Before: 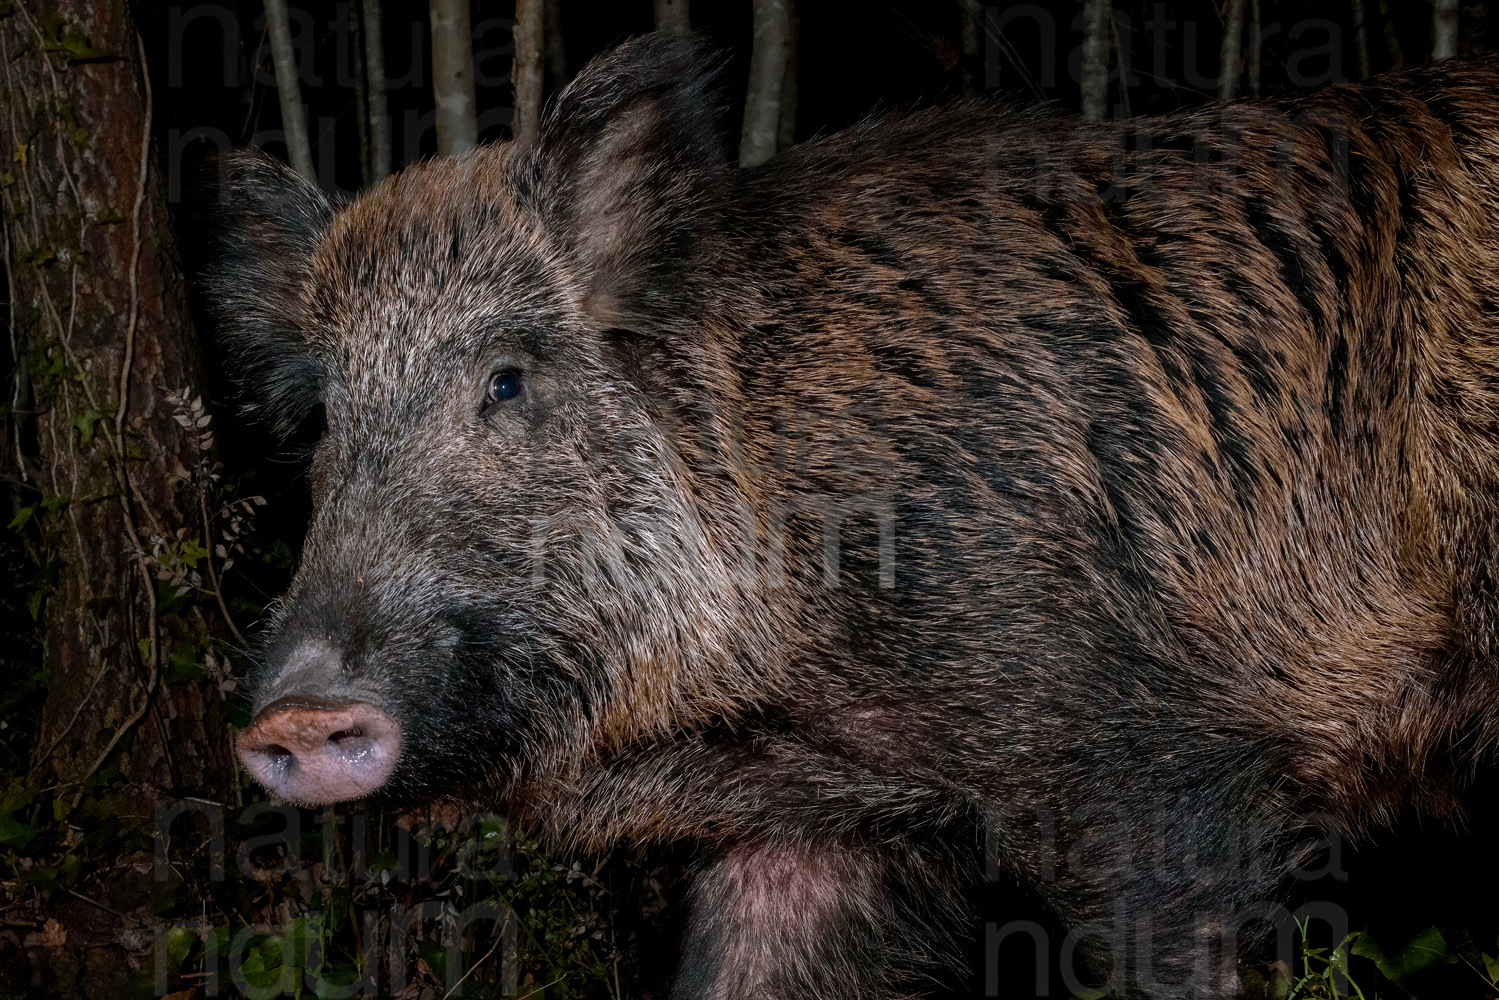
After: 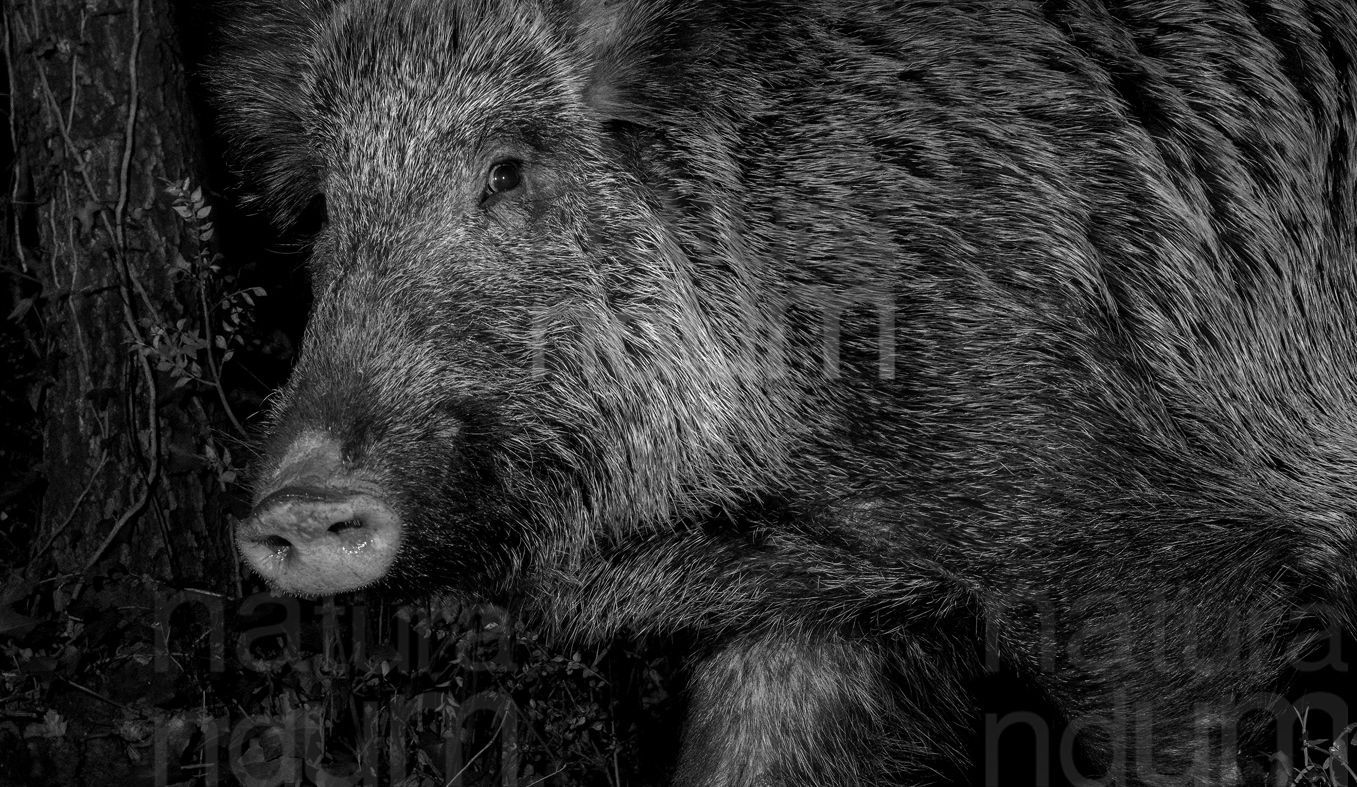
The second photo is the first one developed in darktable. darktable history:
monochrome: on, module defaults
crop: top 20.916%, right 9.437%, bottom 0.316%
